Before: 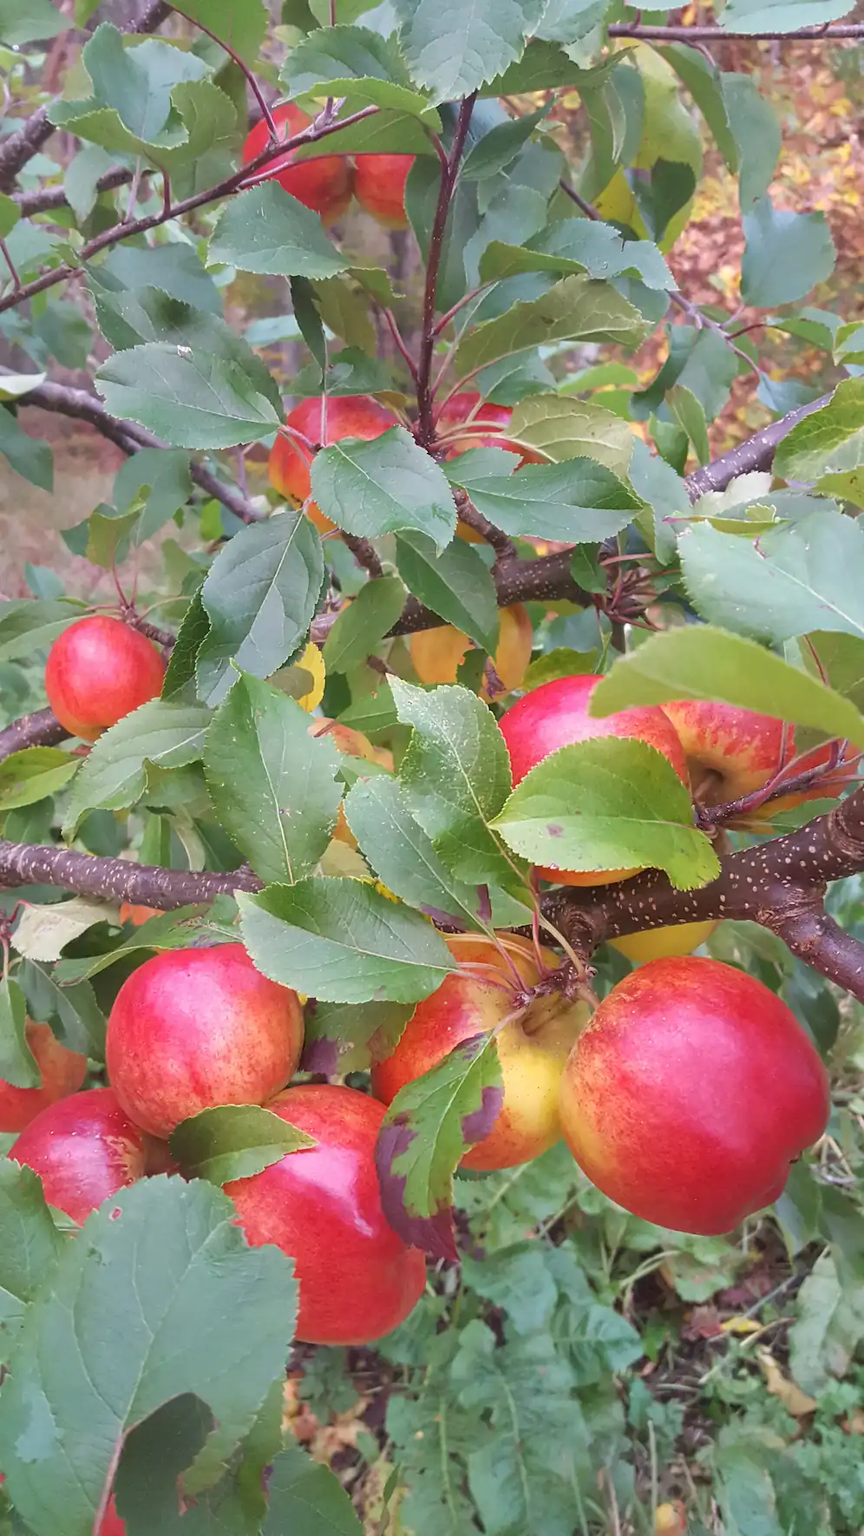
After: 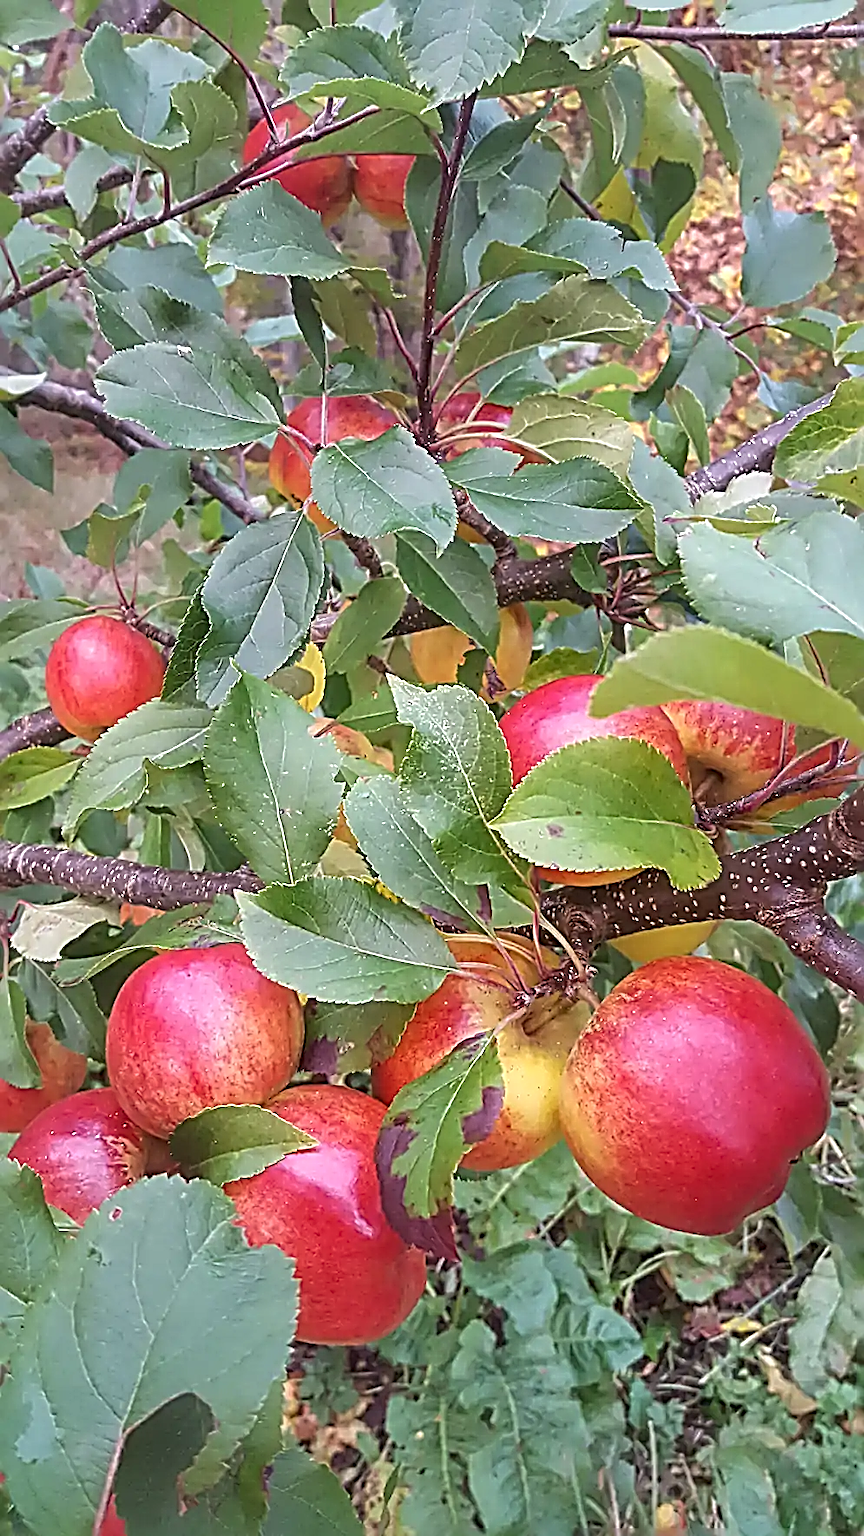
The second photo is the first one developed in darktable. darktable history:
local contrast: on, module defaults
sharpen: radius 3.202, amount 1.721
